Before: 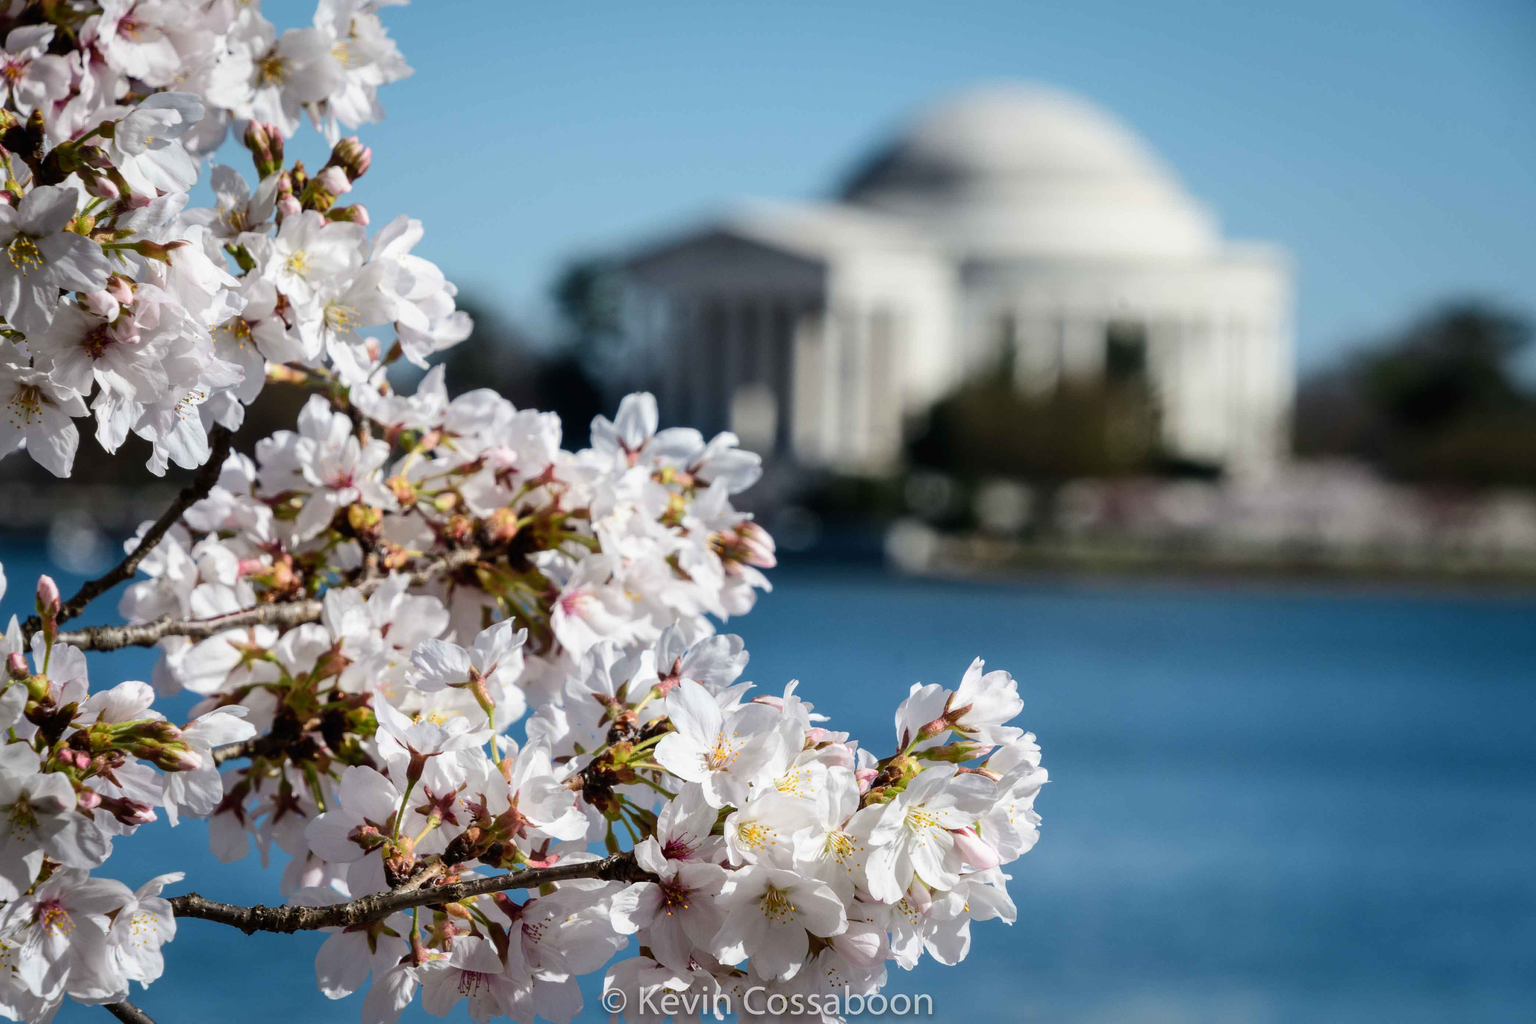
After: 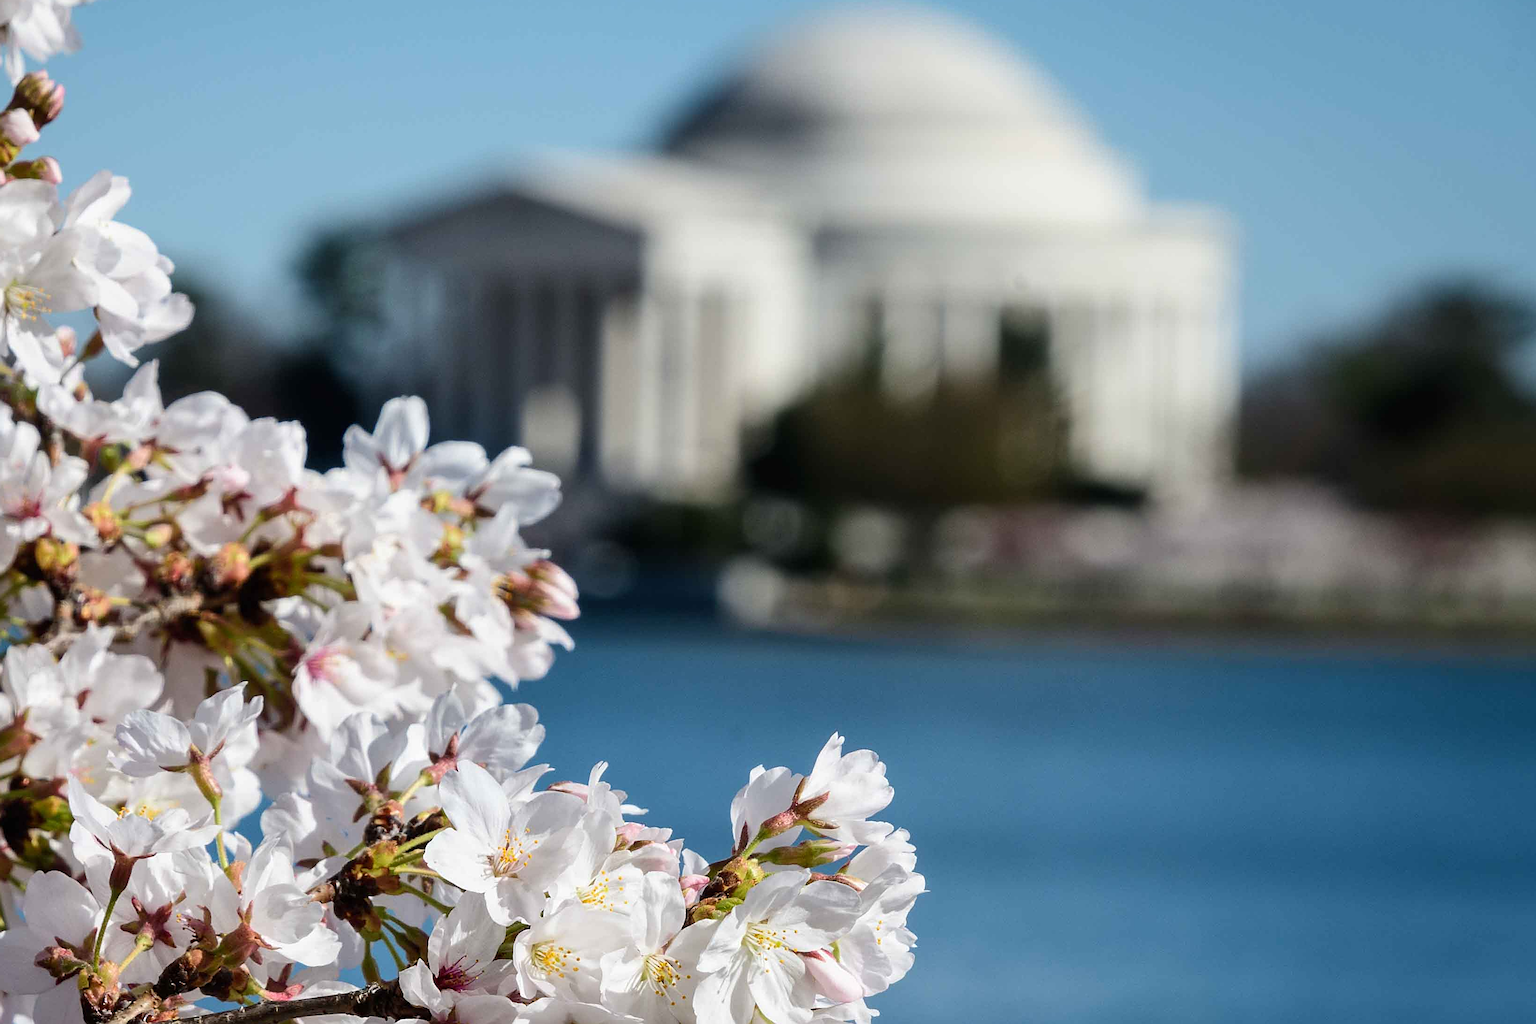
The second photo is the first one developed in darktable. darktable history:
sharpen: amount 0.587
crop and rotate: left 20.92%, top 7.937%, right 0.426%, bottom 13.377%
